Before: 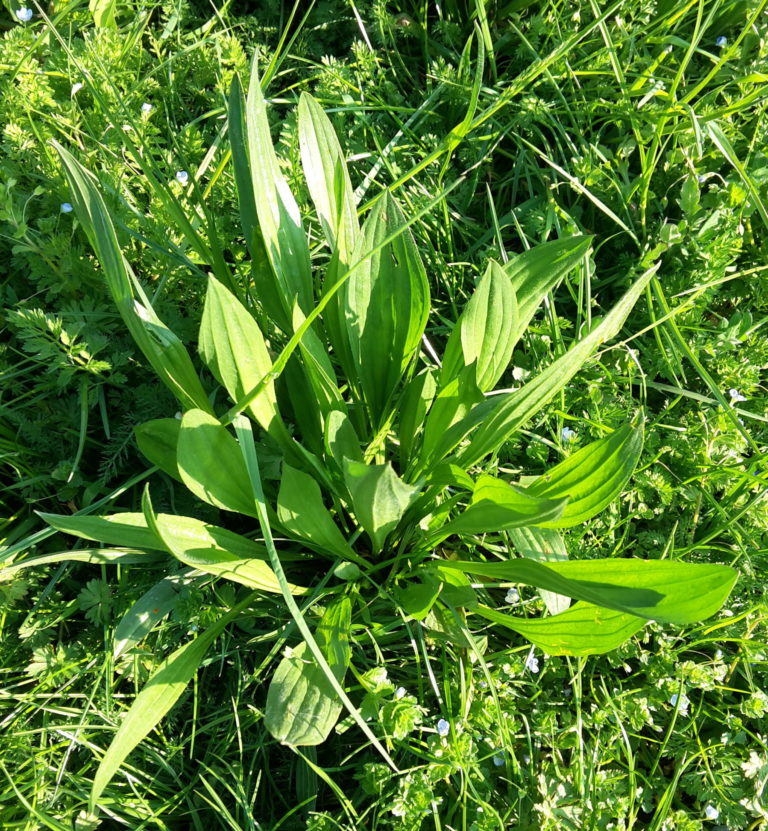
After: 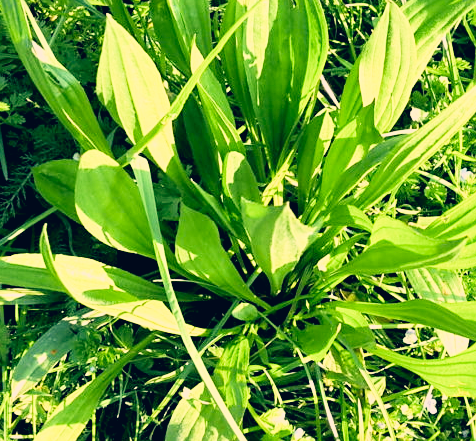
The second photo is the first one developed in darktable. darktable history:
filmic rgb: black relative exposure -11.88 EV, white relative exposure 5.43 EV, threshold 3 EV, hardness 4.49, latitude 50%, contrast 1.14, color science v5 (2021), contrast in shadows safe, contrast in highlights safe, enable highlight reconstruction true
sharpen: amount 0.2
exposure: black level correction 0, exposure 1 EV, compensate exposure bias true, compensate highlight preservation false
contrast brightness saturation: brightness -0.09
color correction: highlights a* 10.32, highlights b* 14.66, shadows a* -9.59, shadows b* -15.02
crop: left 13.312%, top 31.28%, right 24.627%, bottom 15.582%
rgb levels: levels [[0.013, 0.434, 0.89], [0, 0.5, 1], [0, 0.5, 1]]
